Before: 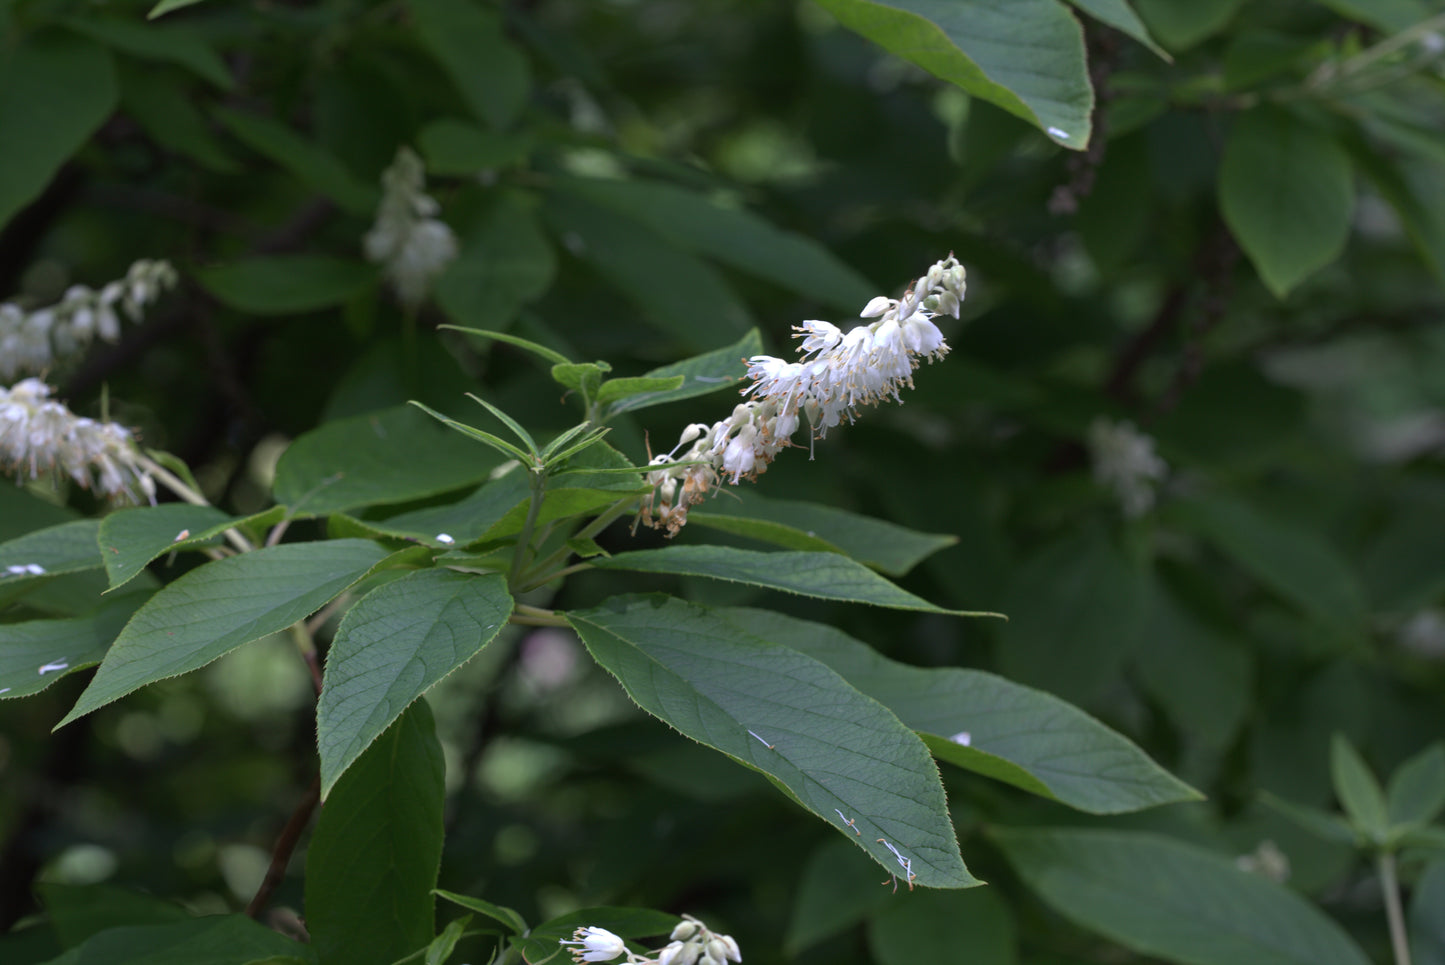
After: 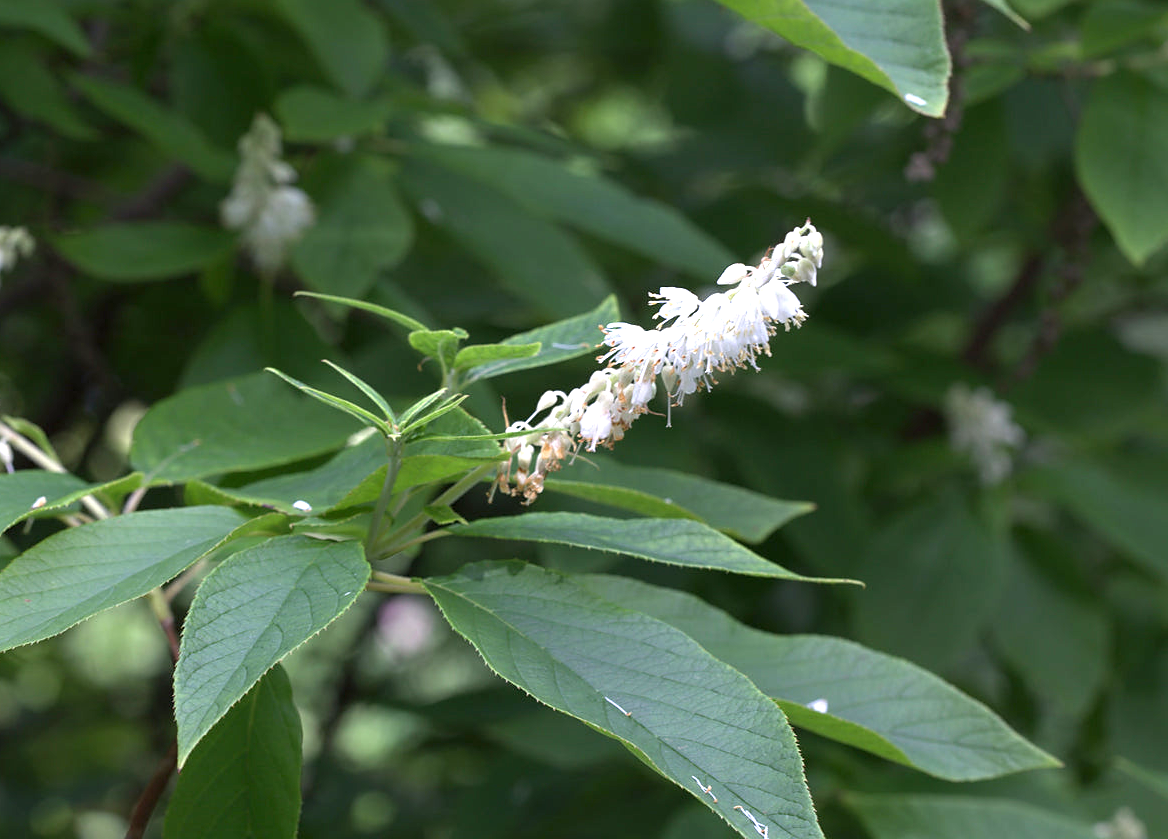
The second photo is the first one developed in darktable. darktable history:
exposure: black level correction 0.001, exposure 1.116 EV, compensate highlight preservation false
sharpen: radius 1.559, amount 0.373, threshold 1.271
crop: left 9.929%, top 3.475%, right 9.188%, bottom 9.529%
